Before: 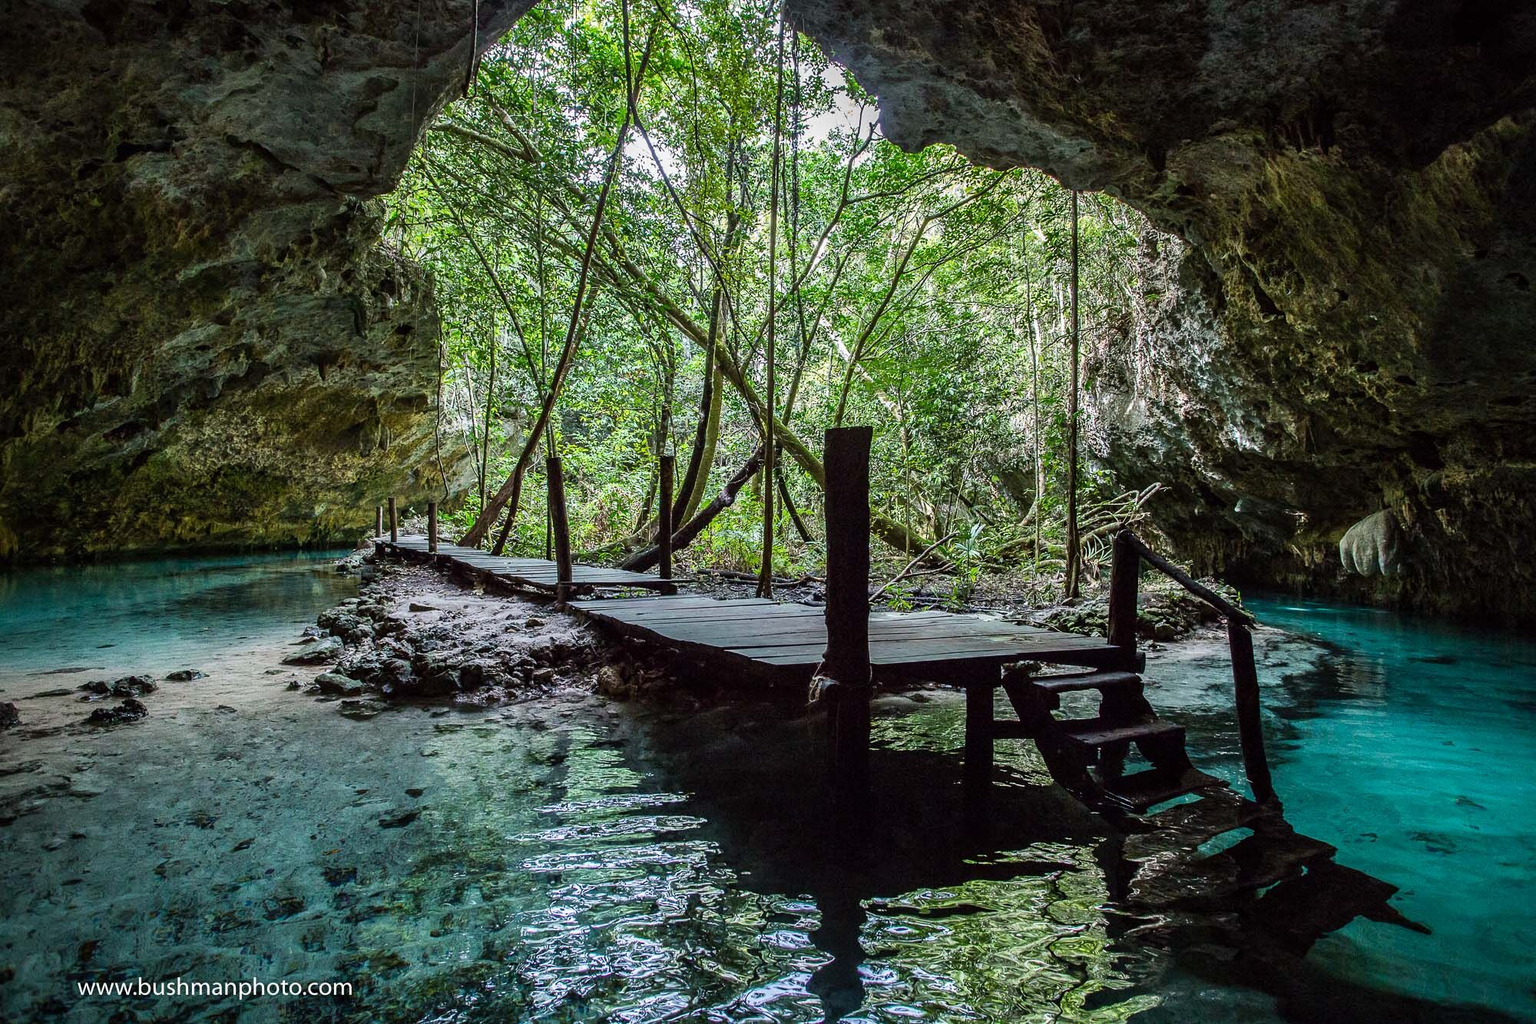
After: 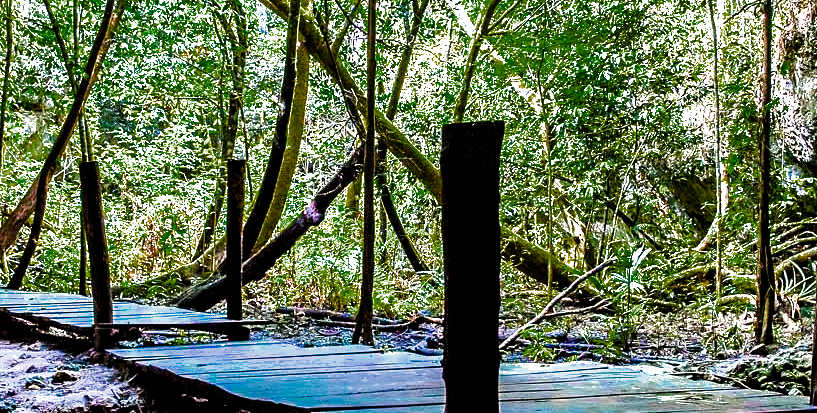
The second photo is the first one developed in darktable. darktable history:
crop: left 31.639%, top 32.628%, right 27.503%, bottom 36.331%
color zones: curves: ch0 [(0, 0.553) (0.123, 0.58) (0.23, 0.419) (0.468, 0.155) (0.605, 0.132) (0.723, 0.063) (0.833, 0.172) (0.921, 0.468)]; ch1 [(0.025, 0.645) (0.229, 0.584) (0.326, 0.551) (0.537, 0.446) (0.599, 0.911) (0.708, 1) (0.805, 0.944)]; ch2 [(0.086, 0.468) (0.254, 0.464) (0.638, 0.564) (0.702, 0.592) (0.768, 0.564)]
filmic rgb: black relative exposure -8.21 EV, white relative exposure 2.22 EV, hardness 7.19, latitude 85.54%, contrast 1.688, highlights saturation mix -4.14%, shadows ↔ highlights balance -2.3%, color science v6 (2022)
color balance rgb: linear chroma grading › global chroma 49.856%, perceptual saturation grading › global saturation 17.683%, perceptual brilliance grading › mid-tones 9.154%, perceptual brilliance grading › shadows 15.166%, global vibrance 20%
exposure: black level correction 0, exposure 0.5 EV, compensate highlight preservation false
shadows and highlights: low approximation 0.01, soften with gaussian
